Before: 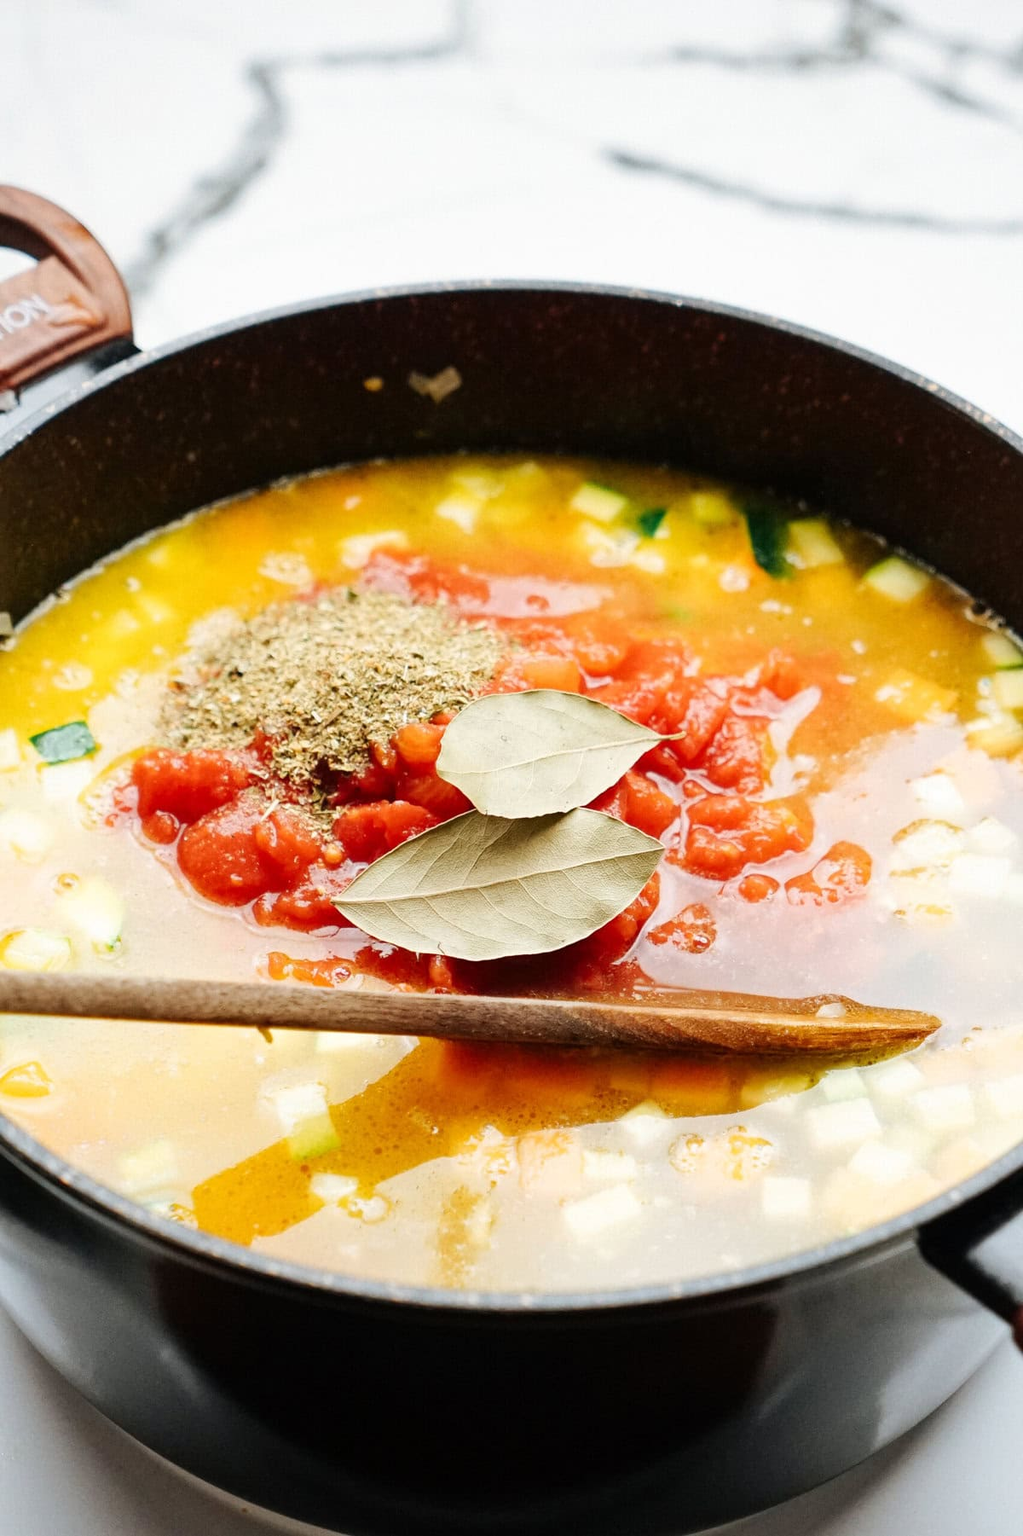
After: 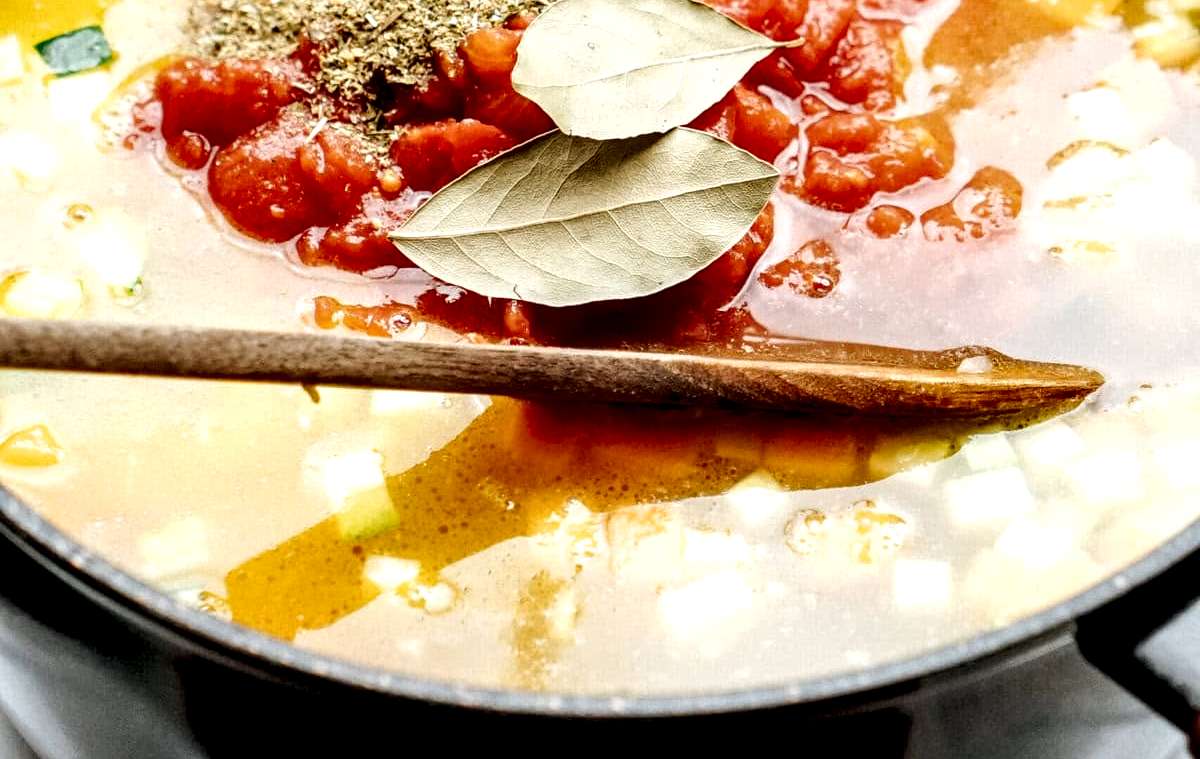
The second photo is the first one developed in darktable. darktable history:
local contrast: highlights 80%, shadows 57%, detail 175%, midtone range 0.602
crop: top 45.551%, bottom 12.262%
